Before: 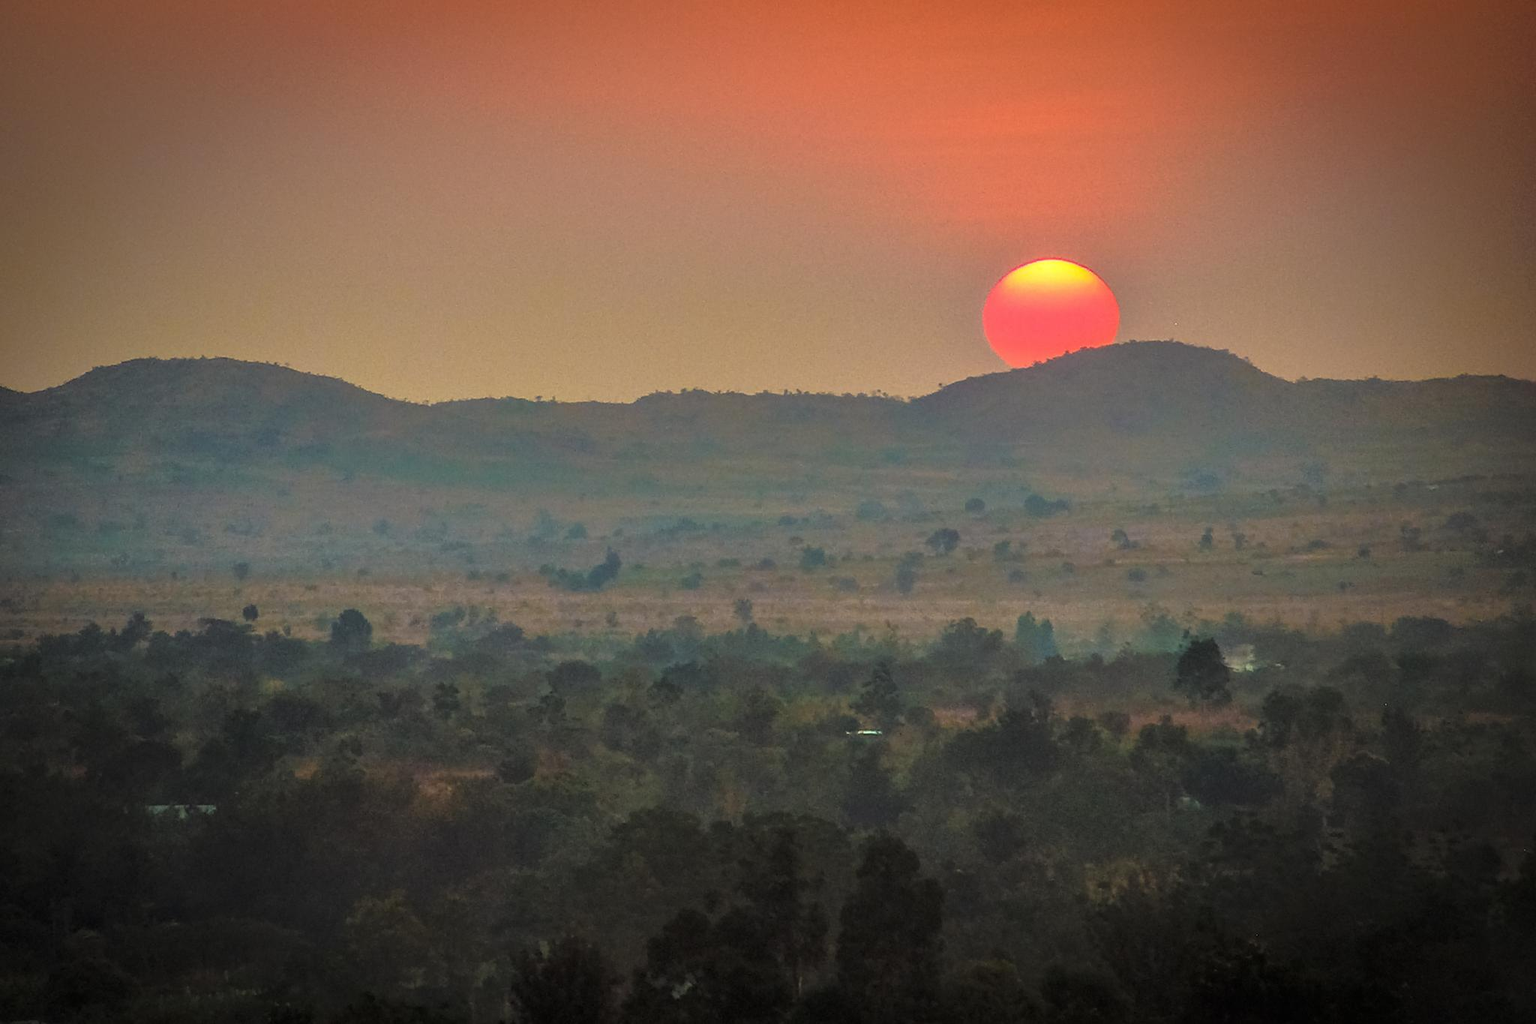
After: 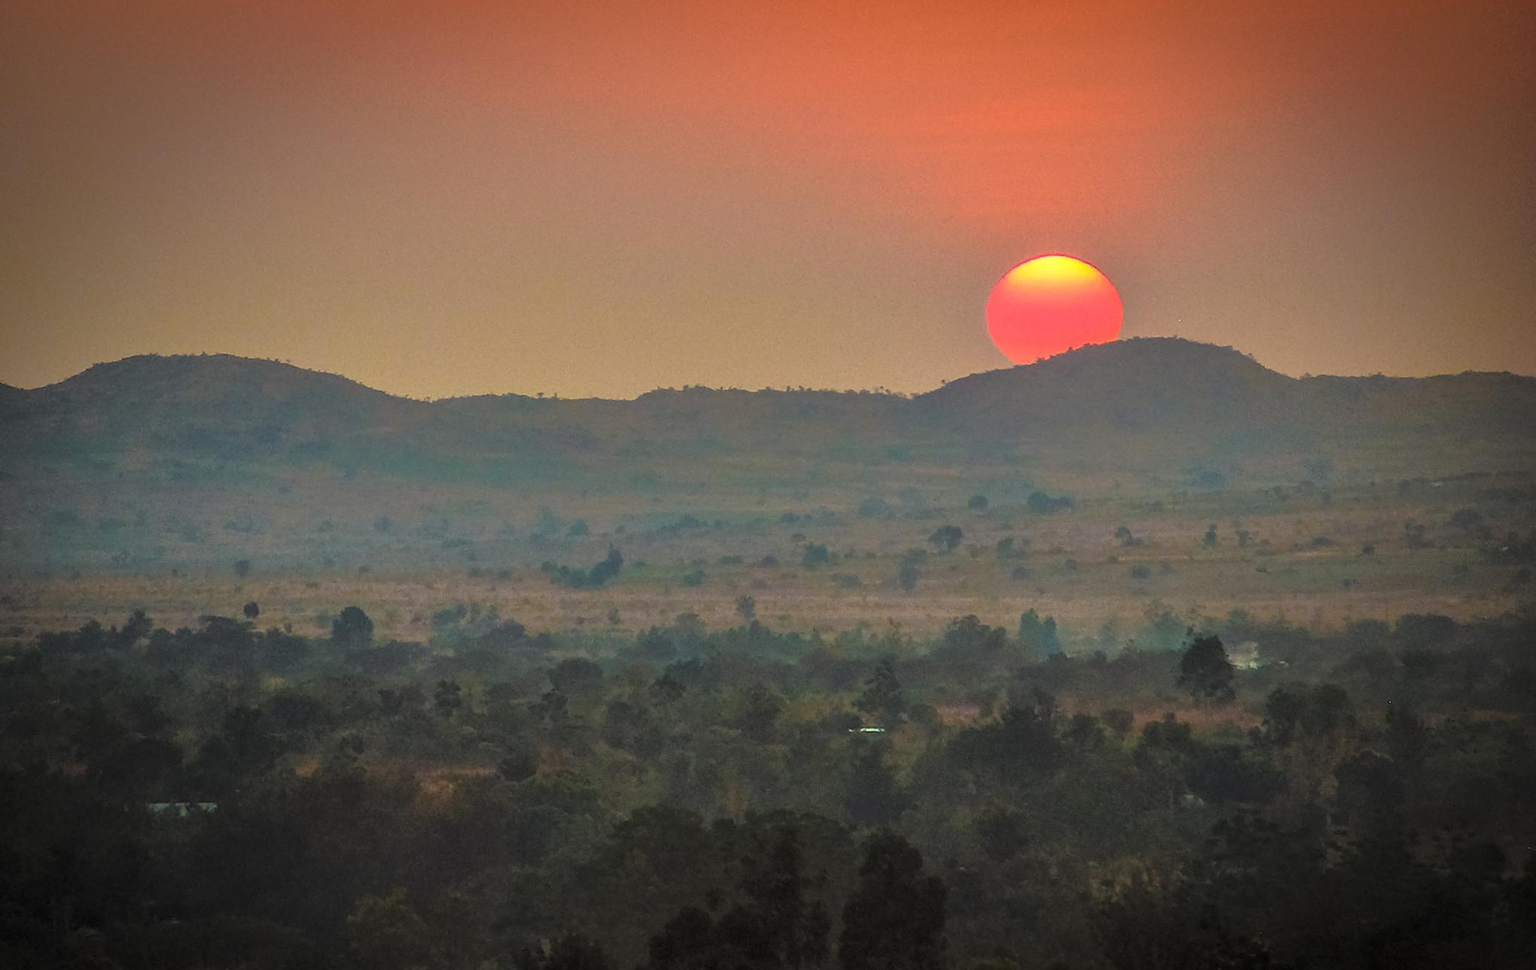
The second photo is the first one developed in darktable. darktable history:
crop: top 0.448%, right 0.264%, bottom 5.045%
tone equalizer: on, module defaults
